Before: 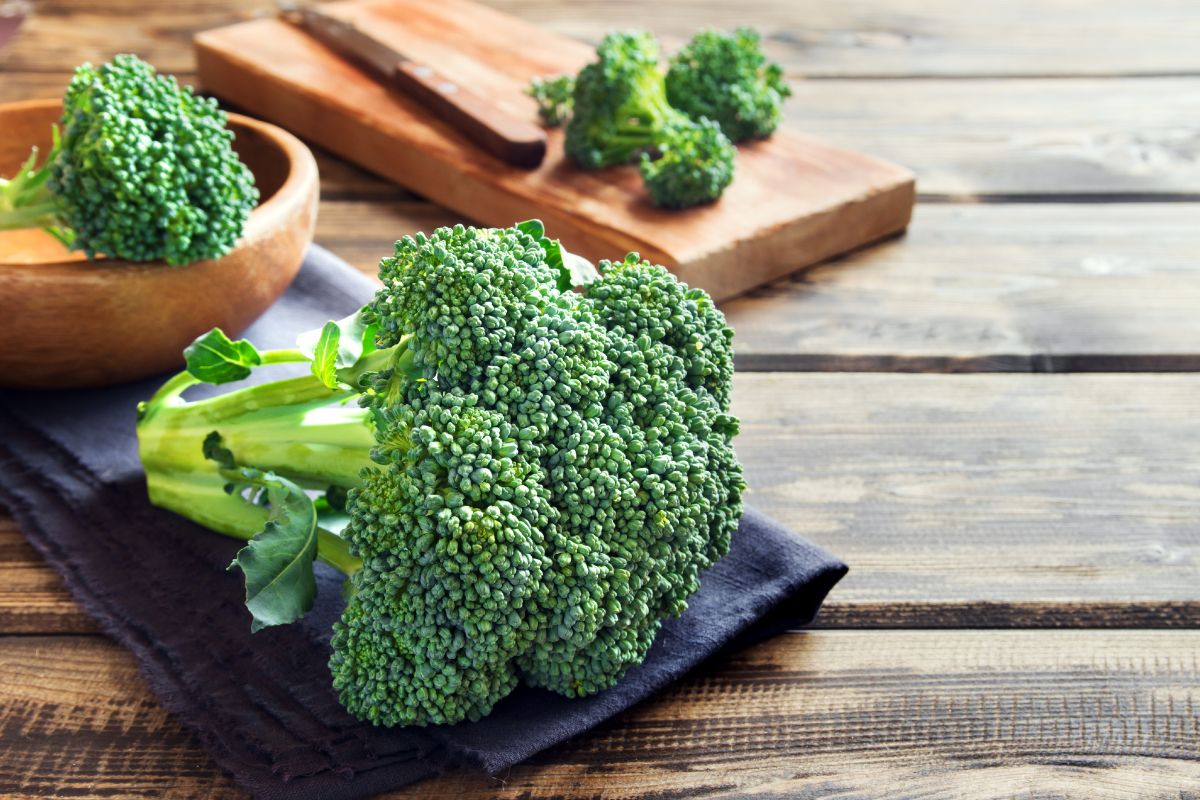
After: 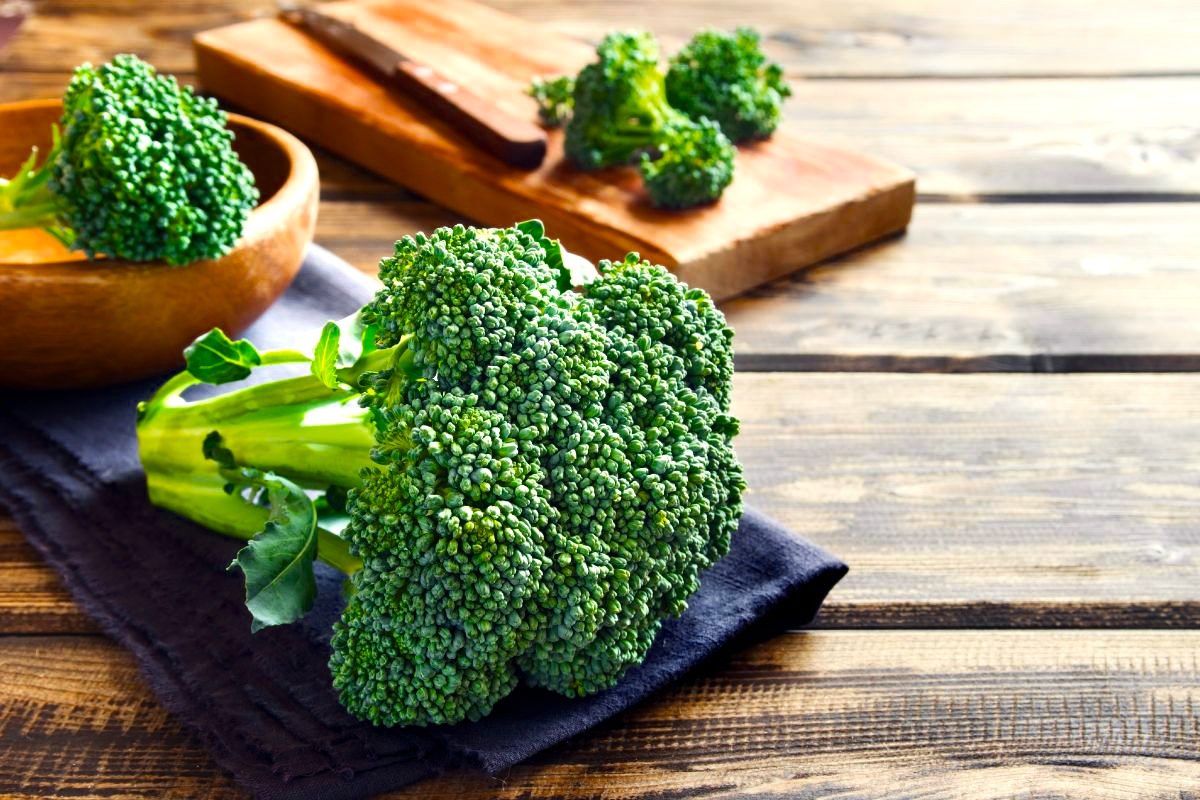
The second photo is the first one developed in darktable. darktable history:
color balance rgb: highlights gain › chroma 1.123%, highlights gain › hue 60.06°, perceptual saturation grading › global saturation 19.647%, perceptual brilliance grading › global brilliance 15.201%, perceptual brilliance grading › shadows -34.648%, global vibrance 16.16%, saturation formula JzAzBz (2021)
